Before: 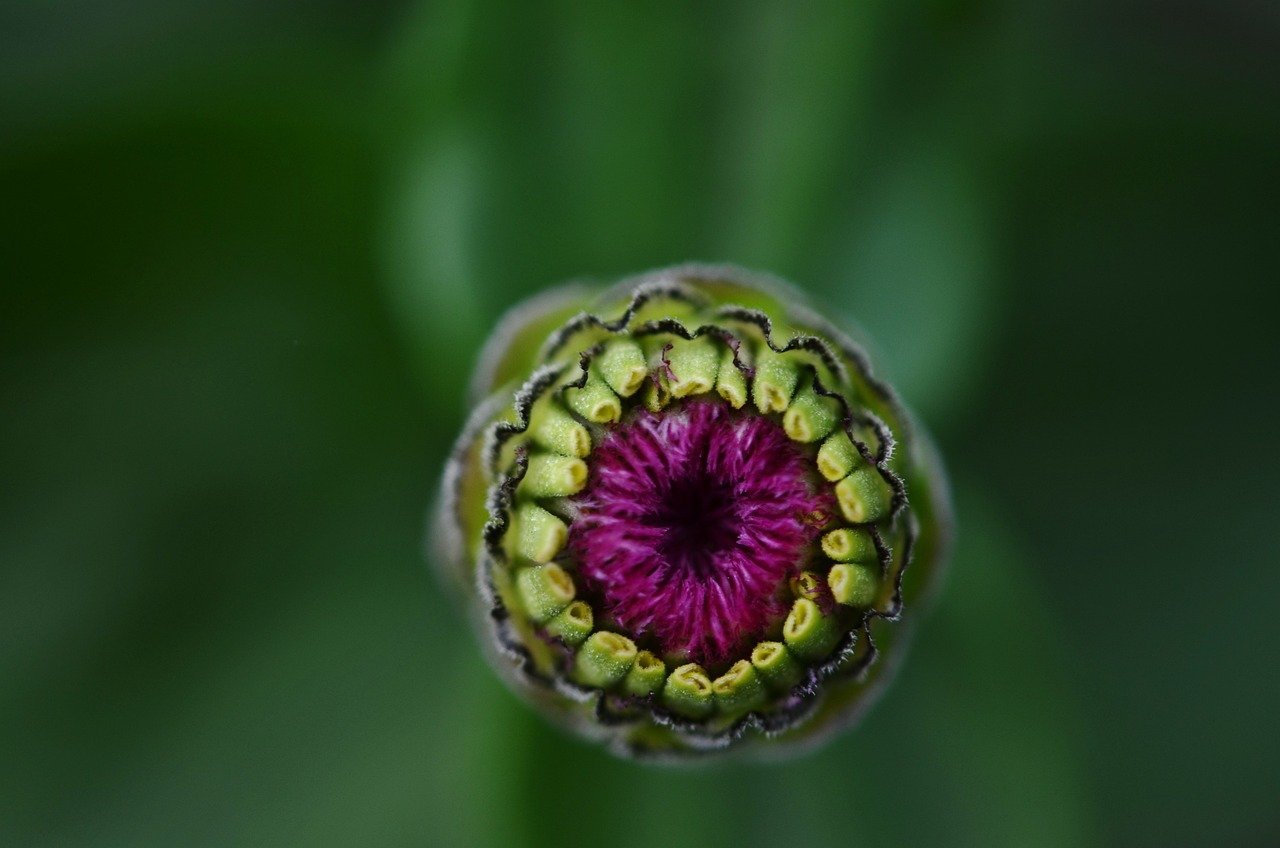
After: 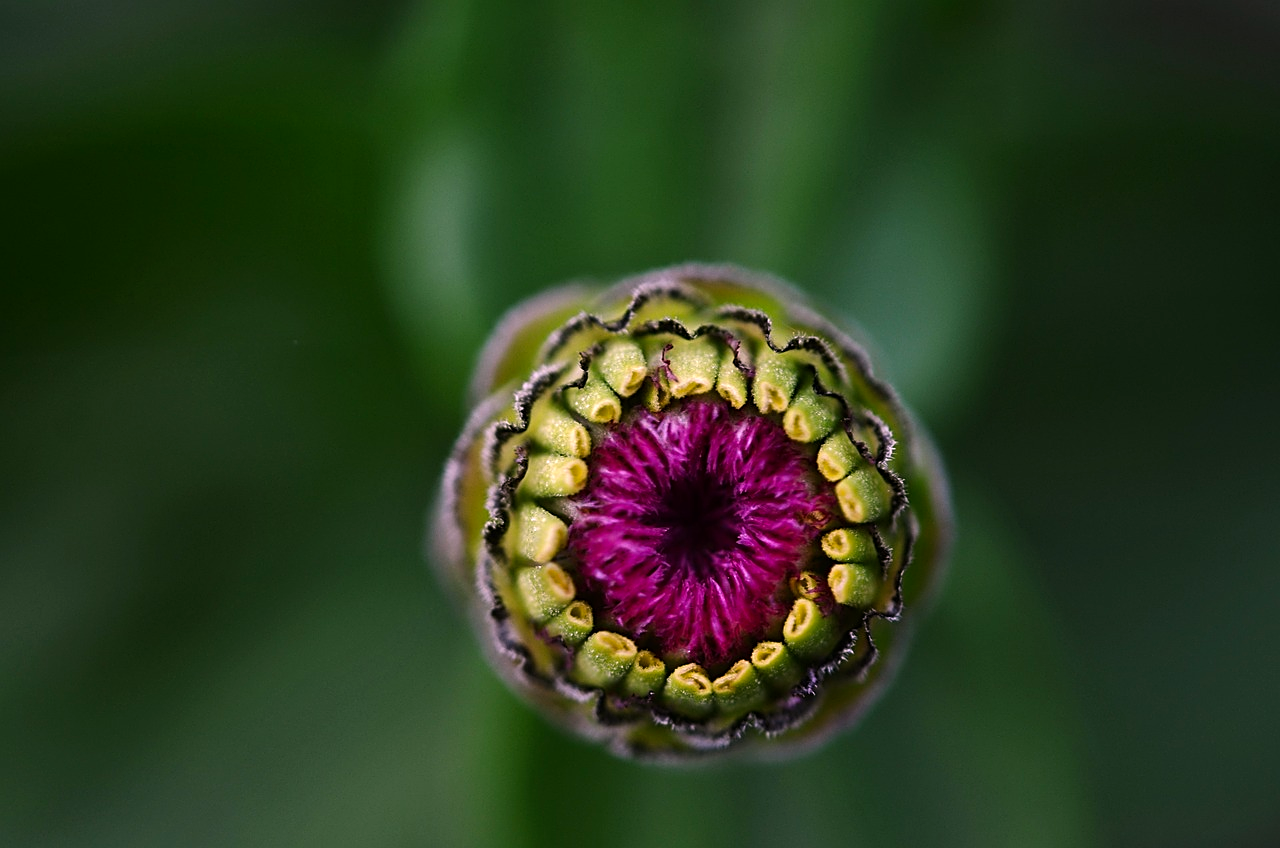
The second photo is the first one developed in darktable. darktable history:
color balance: contrast 10%
sharpen: on, module defaults
white balance: red 1.188, blue 1.11
